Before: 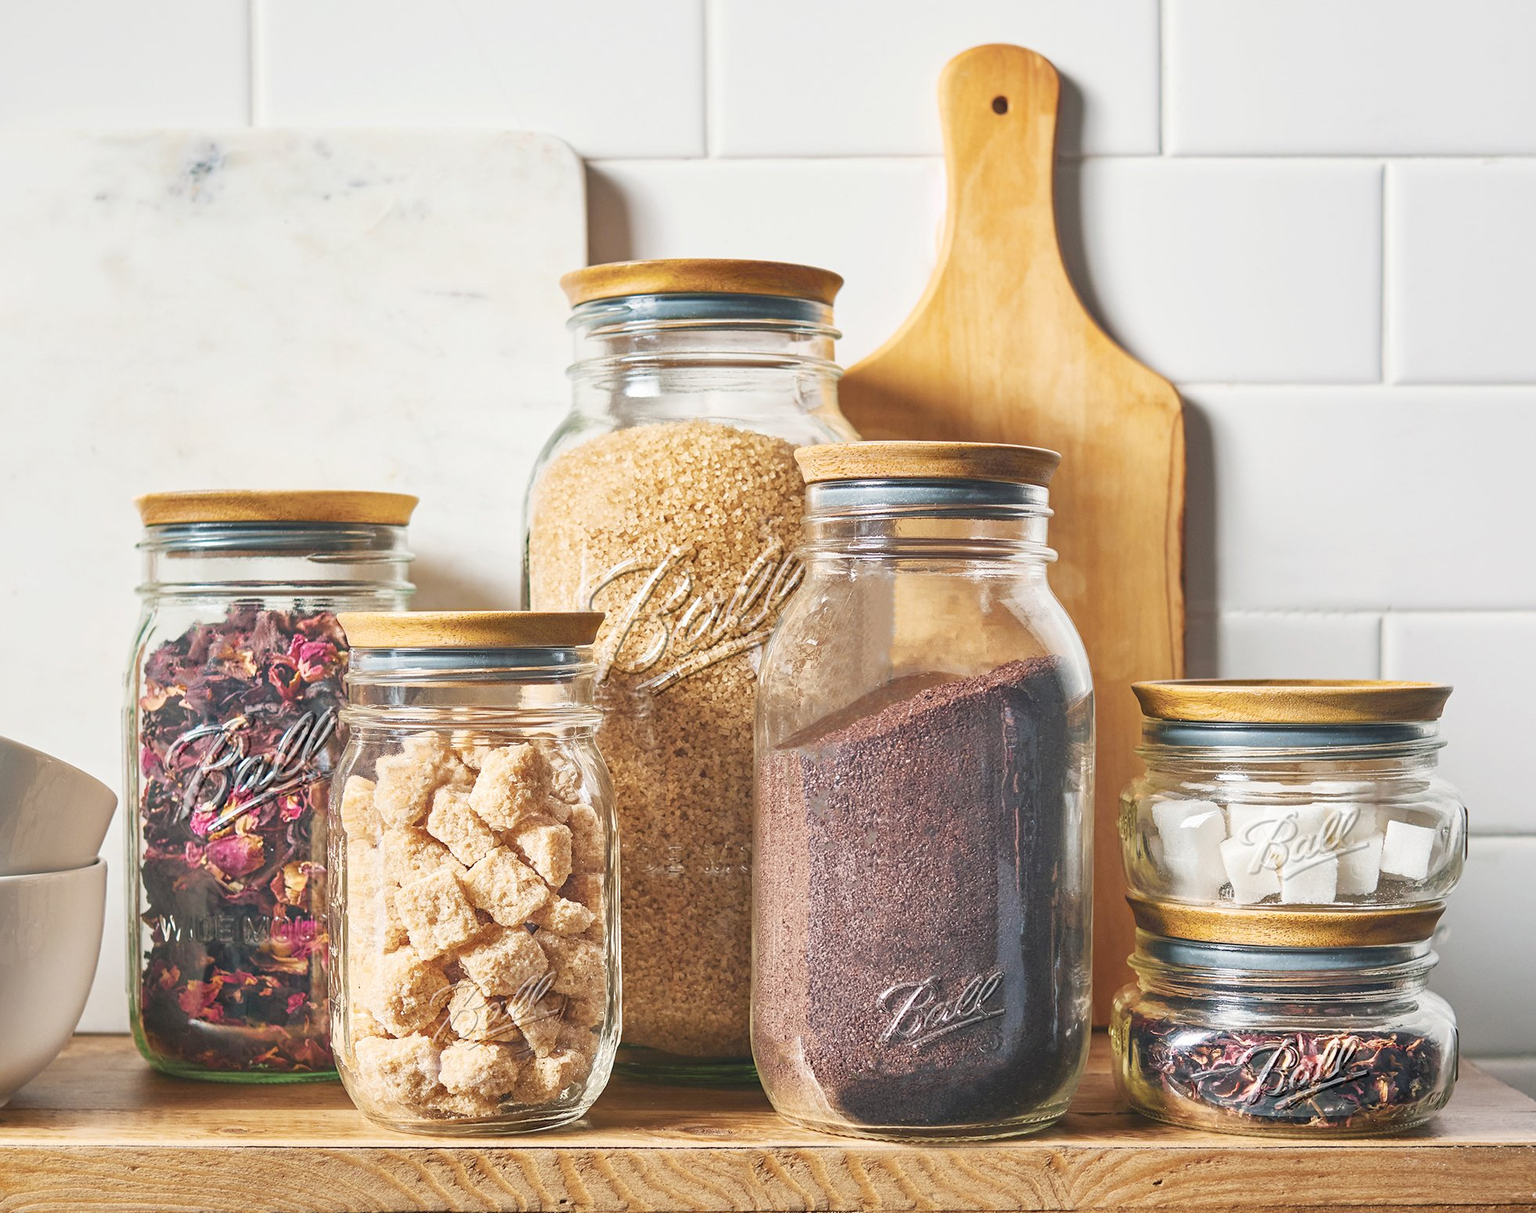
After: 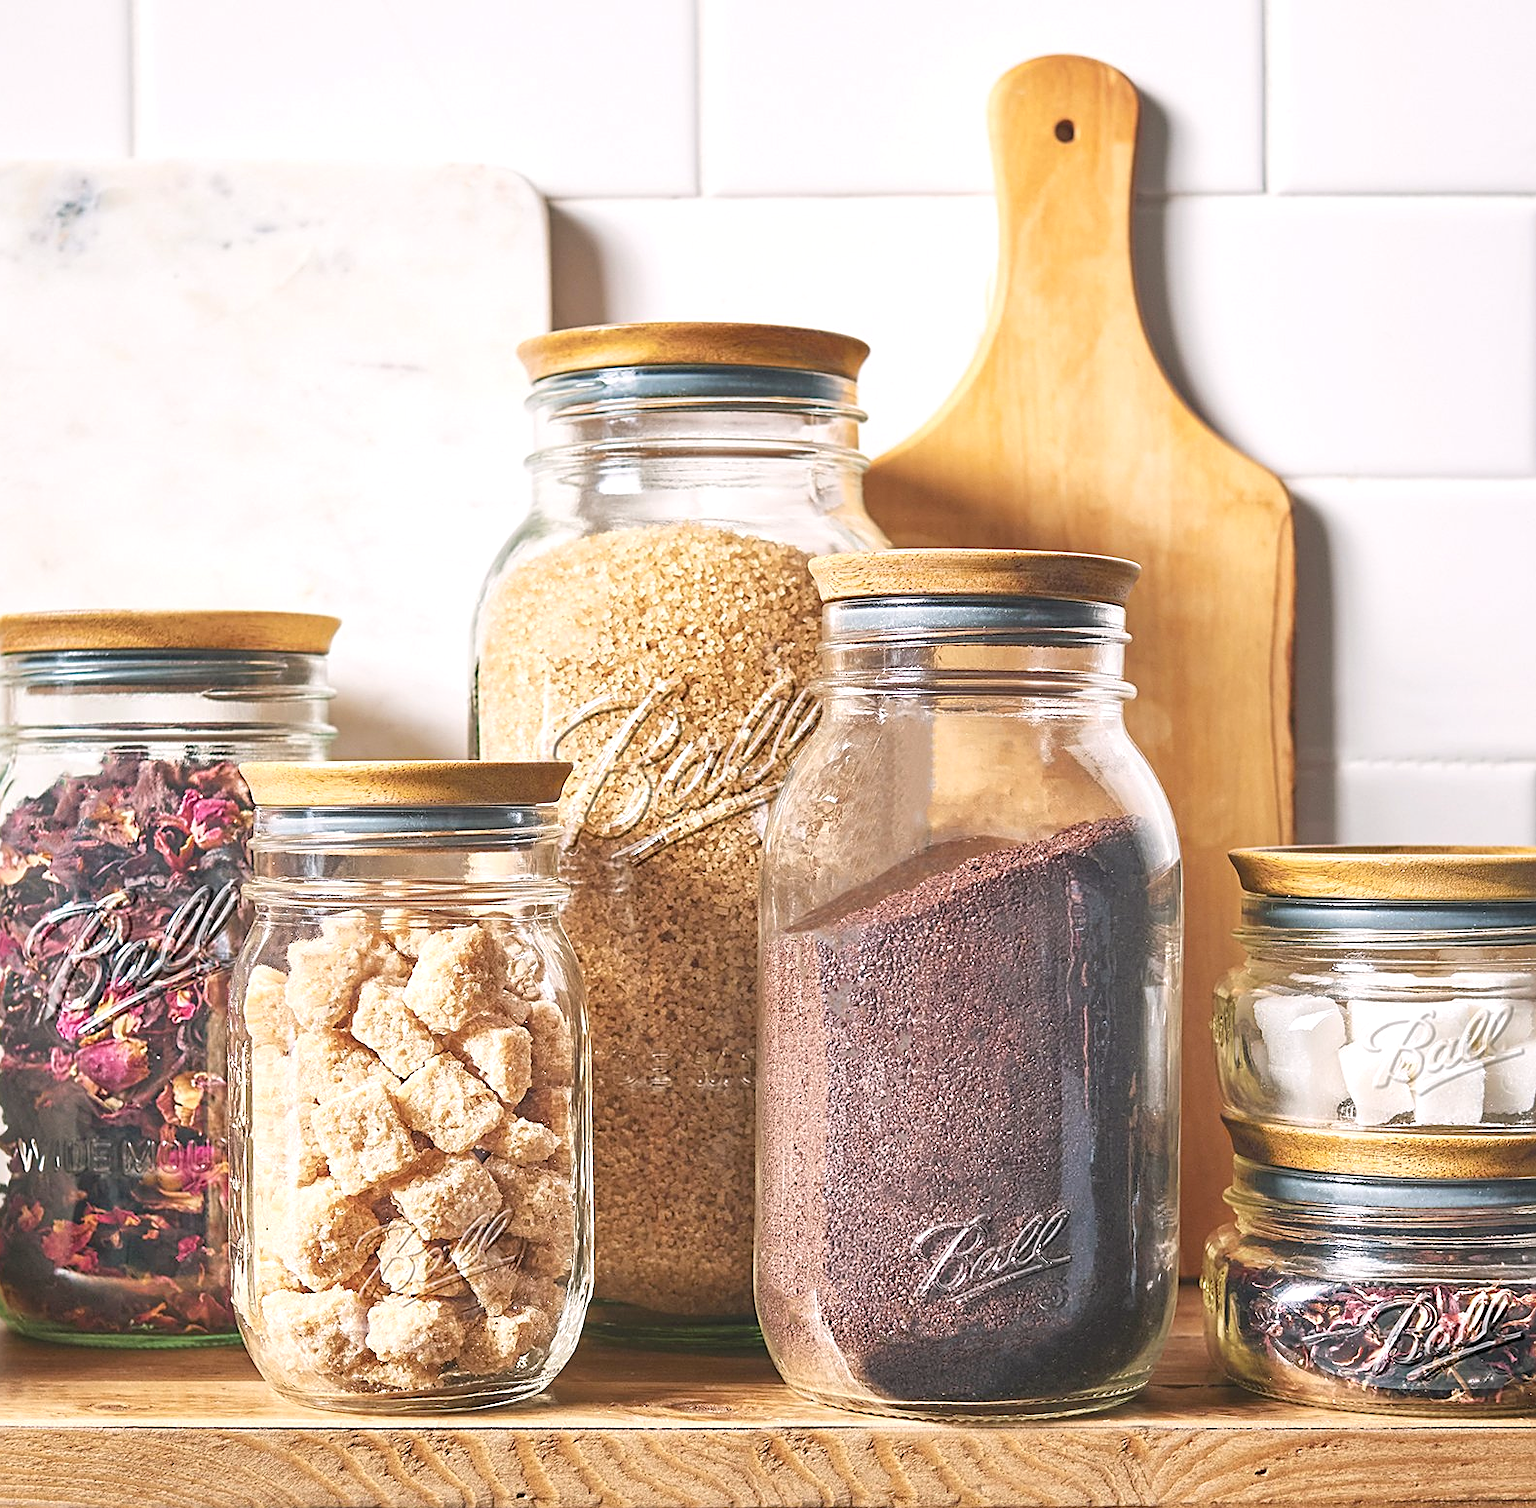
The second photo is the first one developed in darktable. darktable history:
exposure: exposure 0.246 EV, compensate highlight preservation false
sharpen: on, module defaults
crop and rotate: left 9.481%, right 10.158%
color correction: highlights a* 3.08, highlights b* -1.47, shadows a* -0.061, shadows b* 1.77, saturation 0.983
